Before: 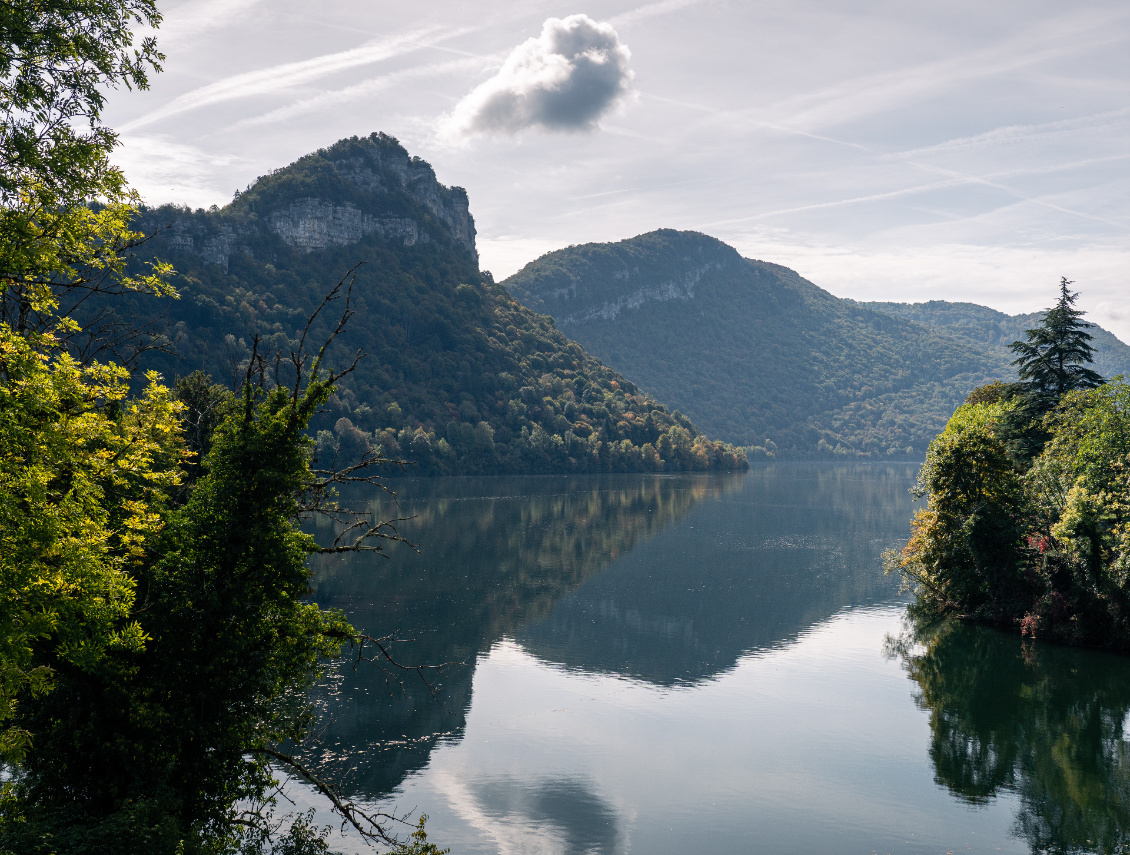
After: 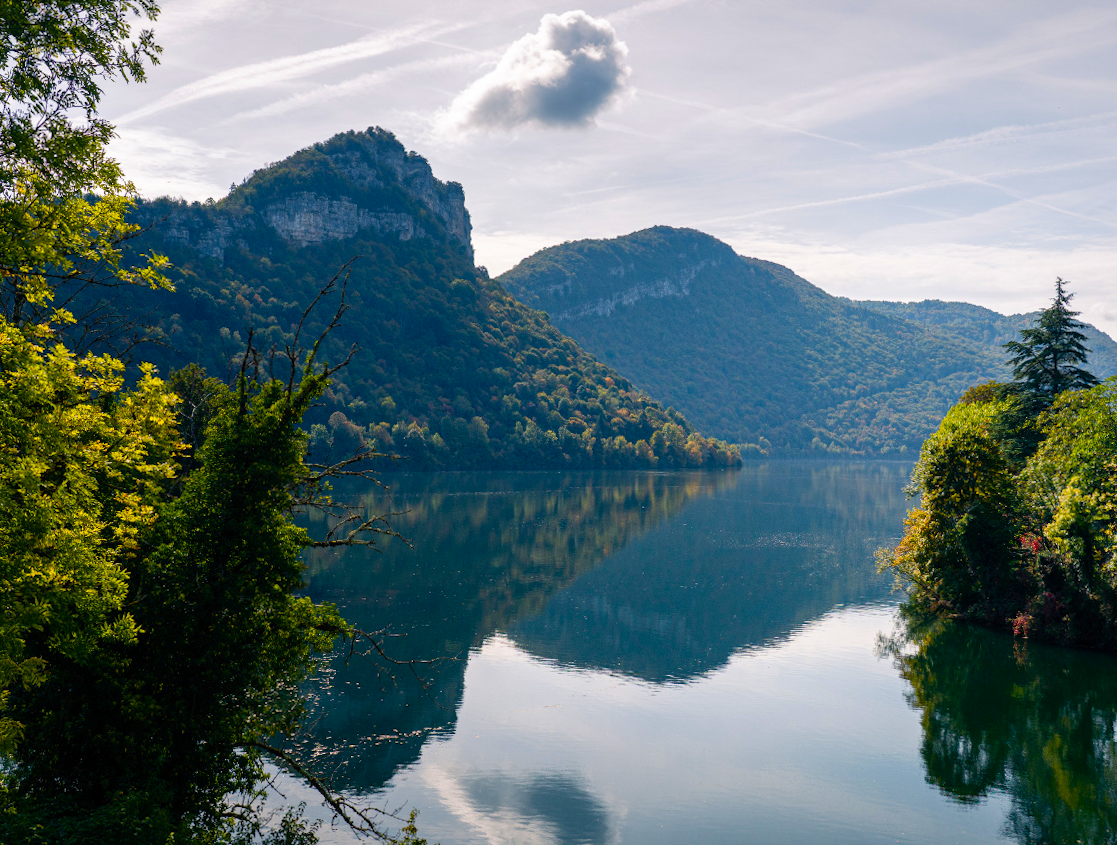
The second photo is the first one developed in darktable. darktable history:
crop and rotate: angle -0.5°
color balance rgb: perceptual saturation grading › global saturation 20%, perceptual saturation grading › highlights -25%, perceptual saturation grading › shadows 25%, global vibrance 50%
